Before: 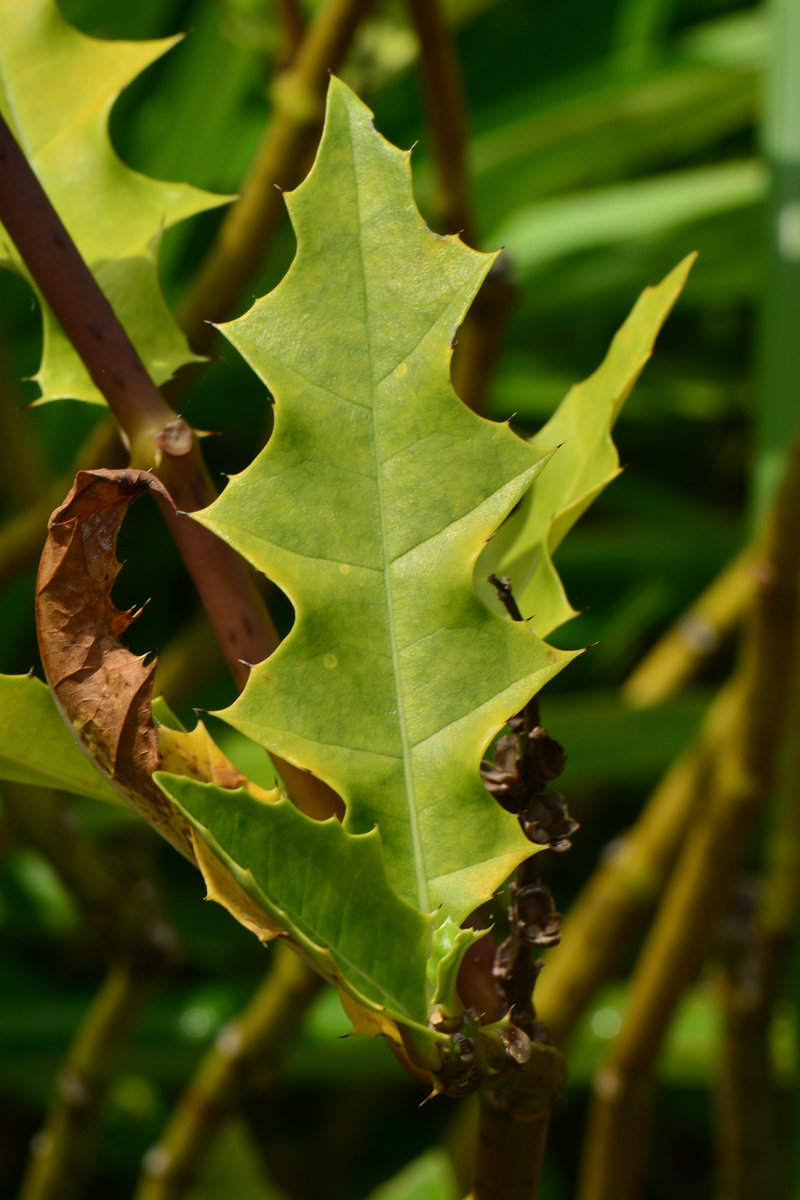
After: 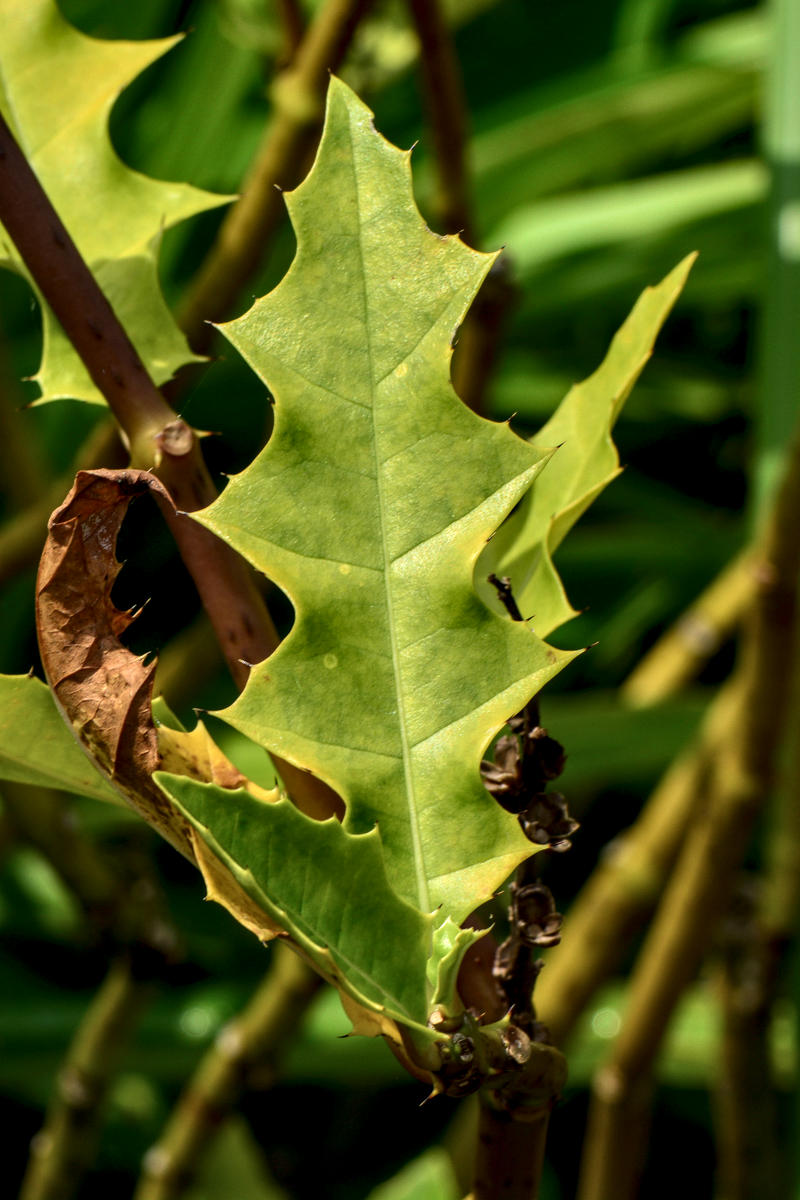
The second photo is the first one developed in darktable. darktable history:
local contrast: highlights 60%, shadows 60%, detail 160%
velvia: on, module defaults
